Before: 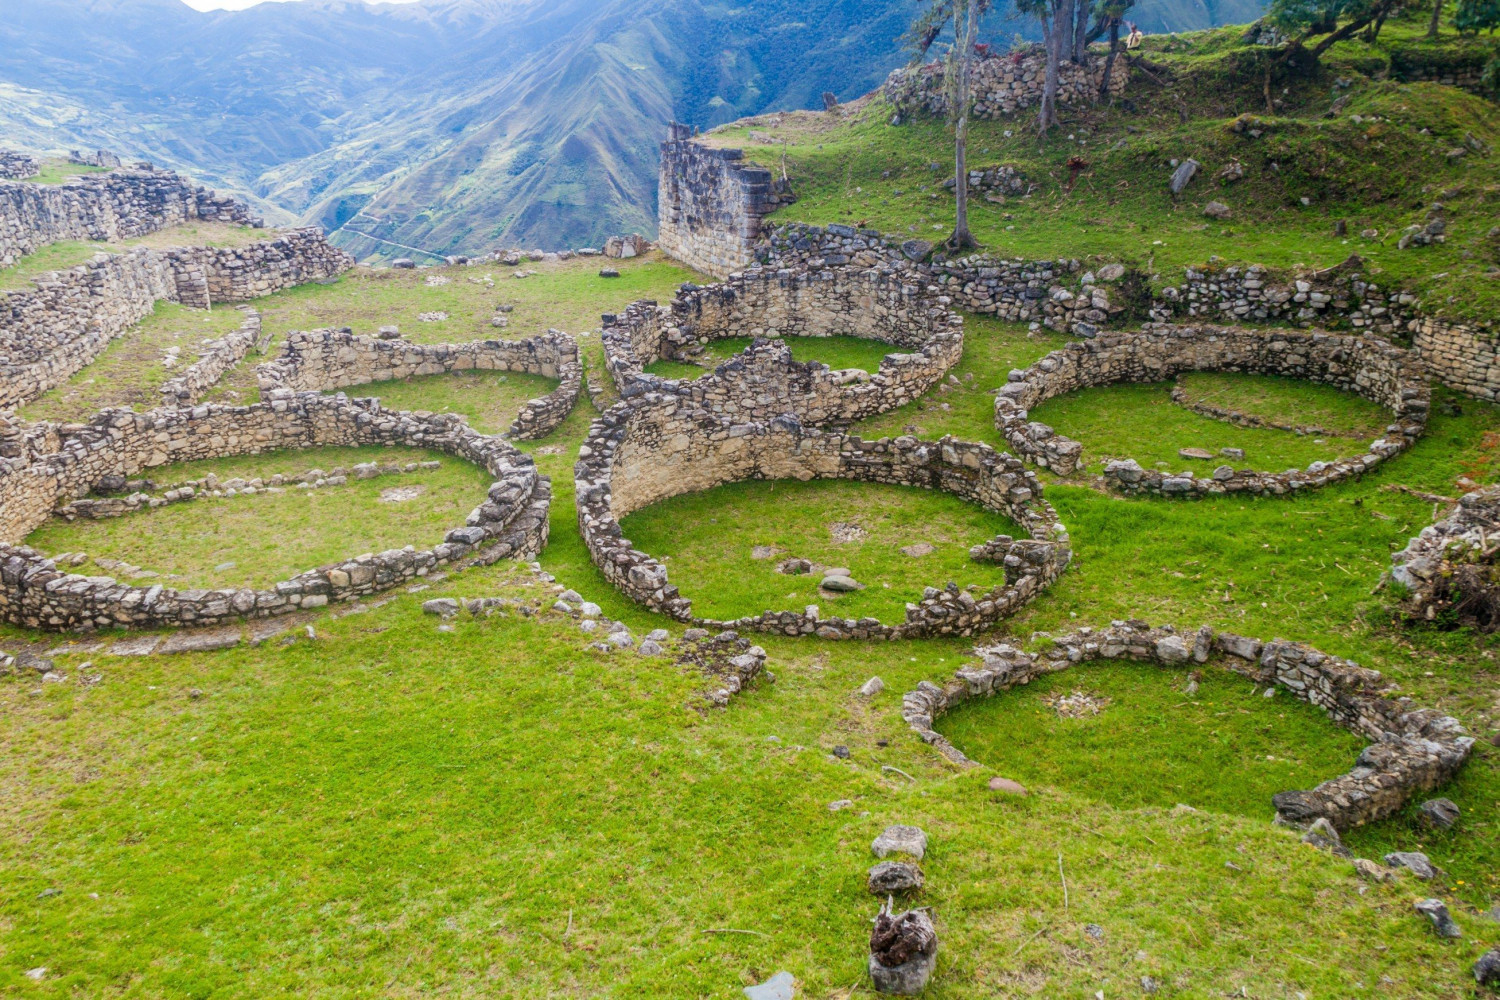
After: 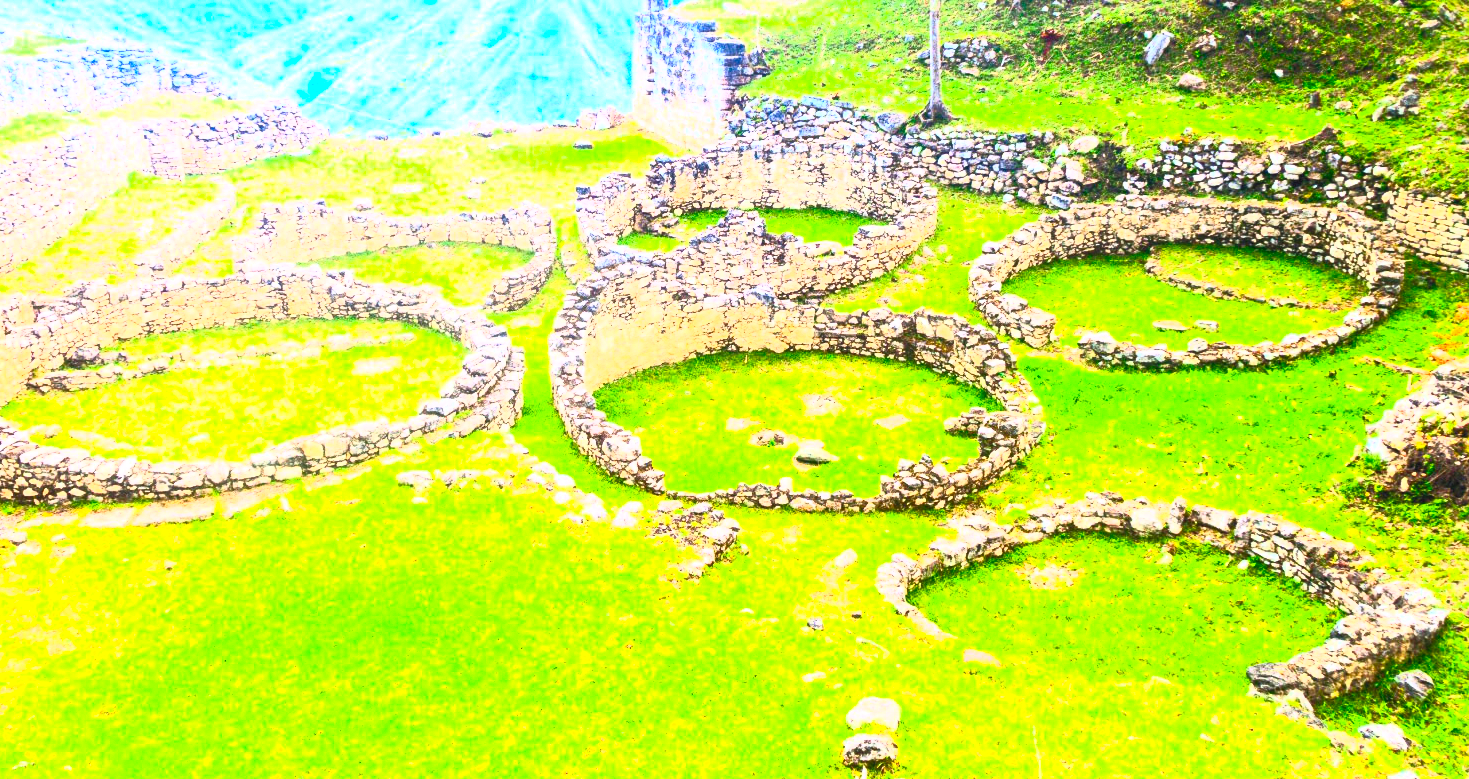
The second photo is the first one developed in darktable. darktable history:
crop and rotate: left 1.814%, top 12.818%, right 0.25%, bottom 9.225%
contrast brightness saturation: contrast 1, brightness 1, saturation 1
exposure: black level correction 0, exposure 0.877 EV, compensate exposure bias true, compensate highlight preservation false
